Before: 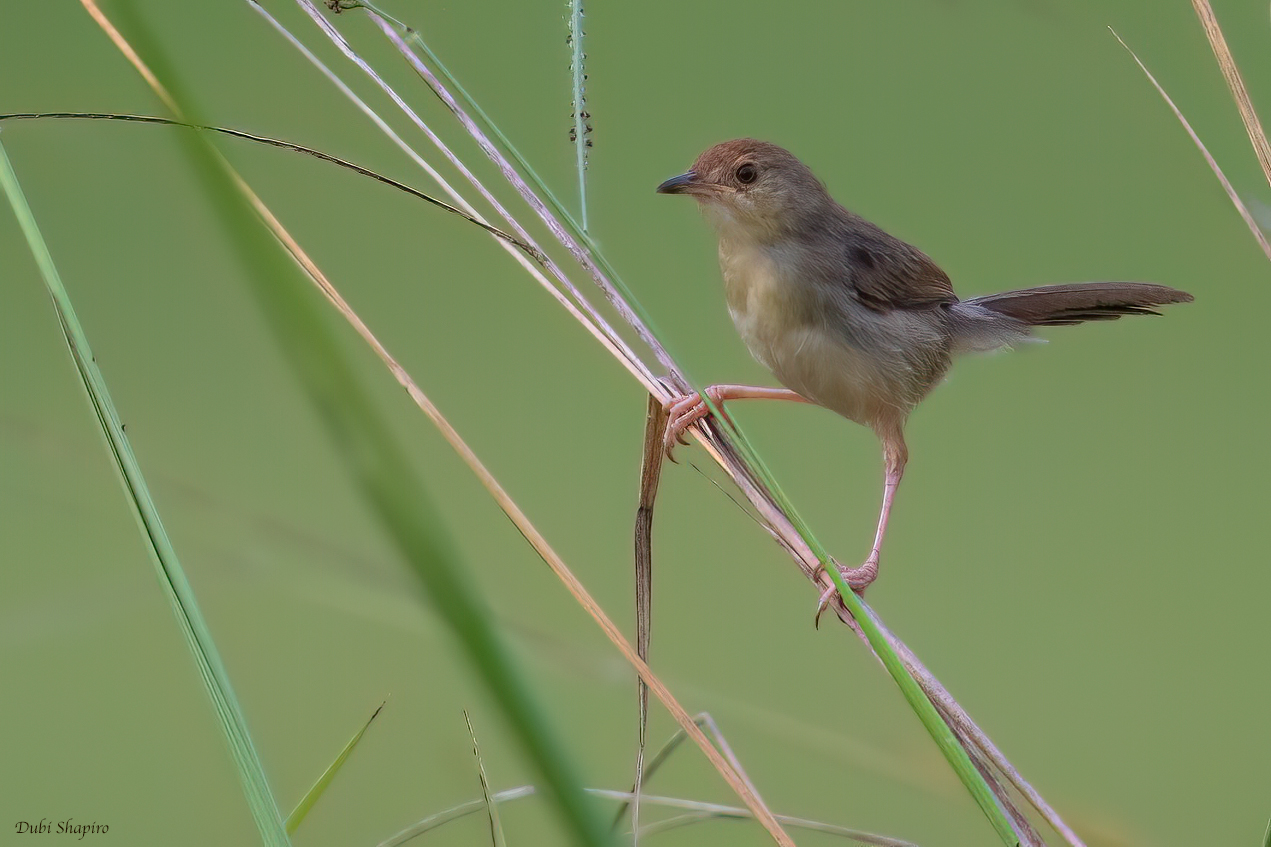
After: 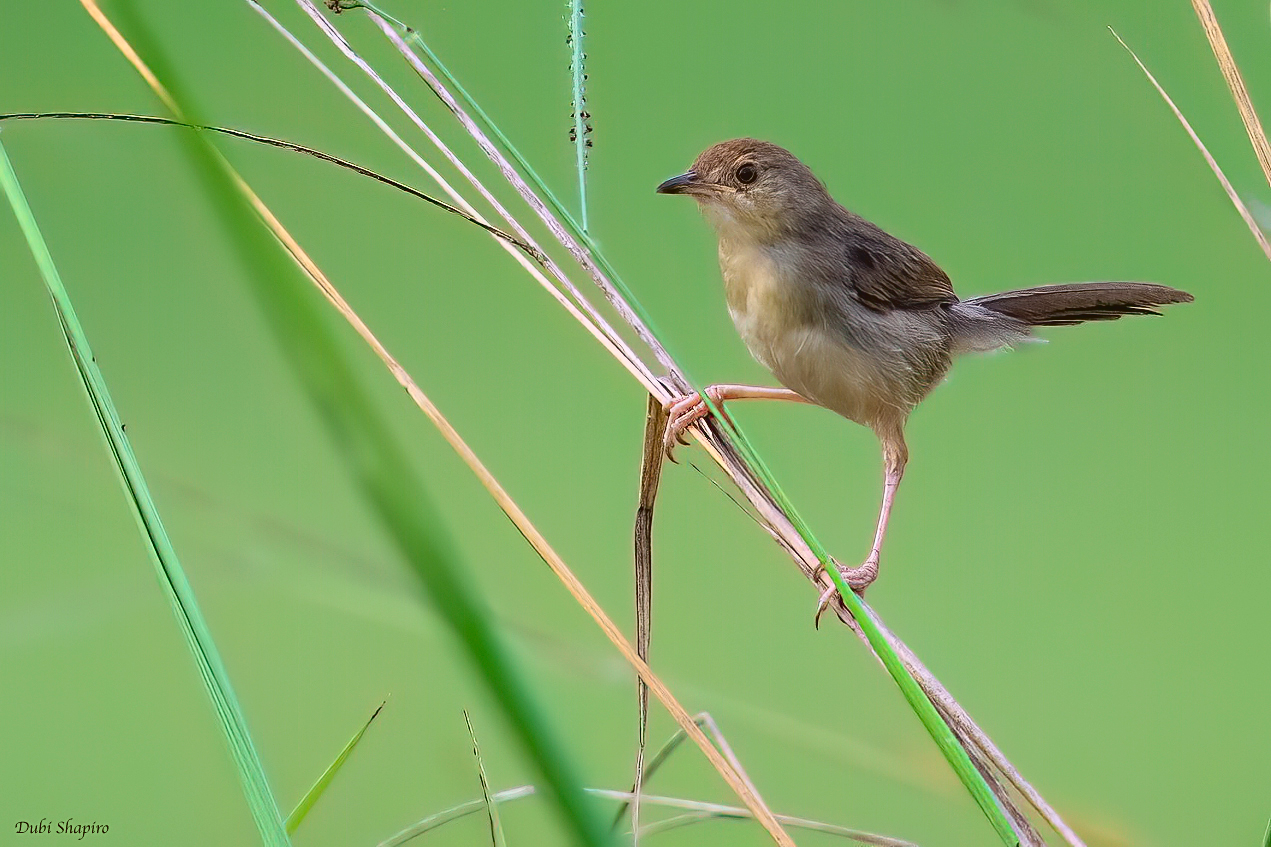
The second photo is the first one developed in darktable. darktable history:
tone curve: curves: ch0 [(0, 0.049) (0.113, 0.084) (0.285, 0.301) (0.673, 0.796) (0.845, 0.932) (0.994, 0.971)]; ch1 [(0, 0) (0.456, 0.424) (0.498, 0.5) (0.57, 0.557) (0.631, 0.635) (1, 1)]; ch2 [(0, 0) (0.395, 0.398) (0.44, 0.456) (0.502, 0.507) (0.55, 0.559) (0.67, 0.702) (1, 1)], color space Lab, independent channels
sharpen: on, module defaults
color correction: highlights b* -0.016, saturation 1.14
